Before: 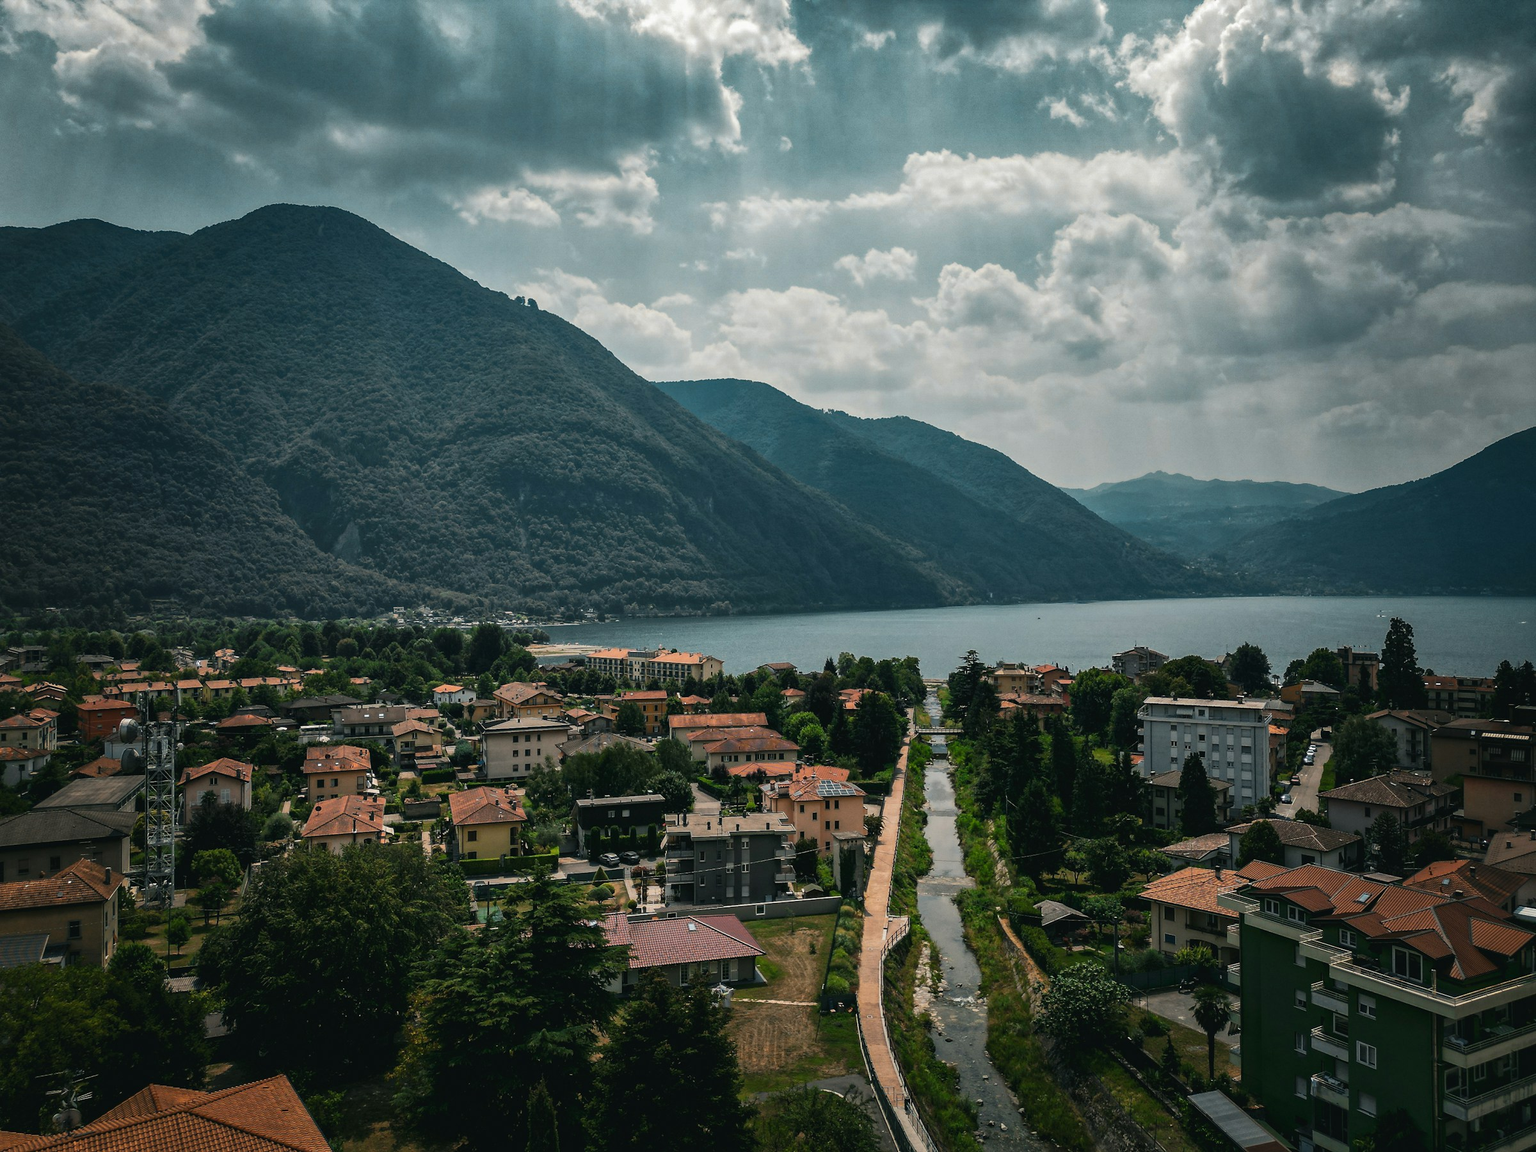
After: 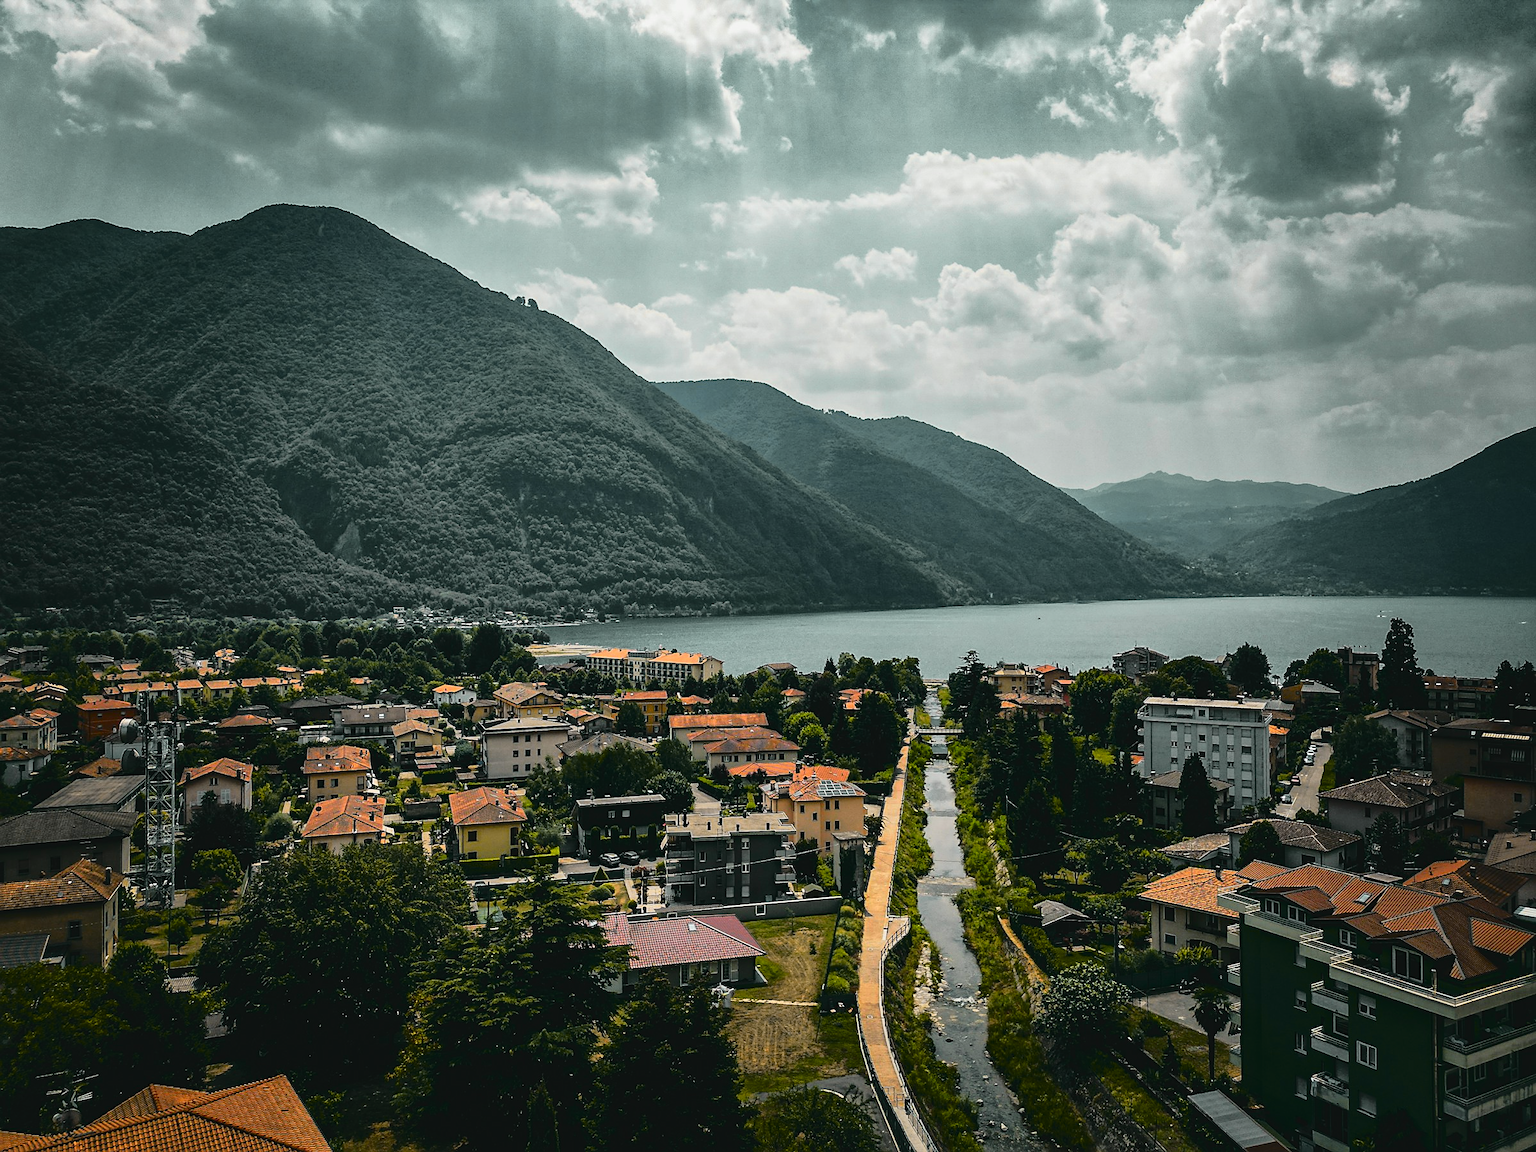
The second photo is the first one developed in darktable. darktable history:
tone curve: curves: ch0 [(0, 0.029) (0.168, 0.142) (0.359, 0.44) (0.469, 0.544) (0.634, 0.722) (0.858, 0.903) (1, 0.968)]; ch1 [(0, 0) (0.437, 0.453) (0.472, 0.47) (0.502, 0.502) (0.54, 0.534) (0.57, 0.592) (0.618, 0.66) (0.699, 0.749) (0.859, 0.899) (1, 1)]; ch2 [(0, 0) (0.33, 0.301) (0.421, 0.443) (0.476, 0.498) (0.505, 0.503) (0.547, 0.557) (0.586, 0.634) (0.608, 0.676) (1, 1)], color space Lab, independent channels, preserve colors none
sharpen: on, module defaults
